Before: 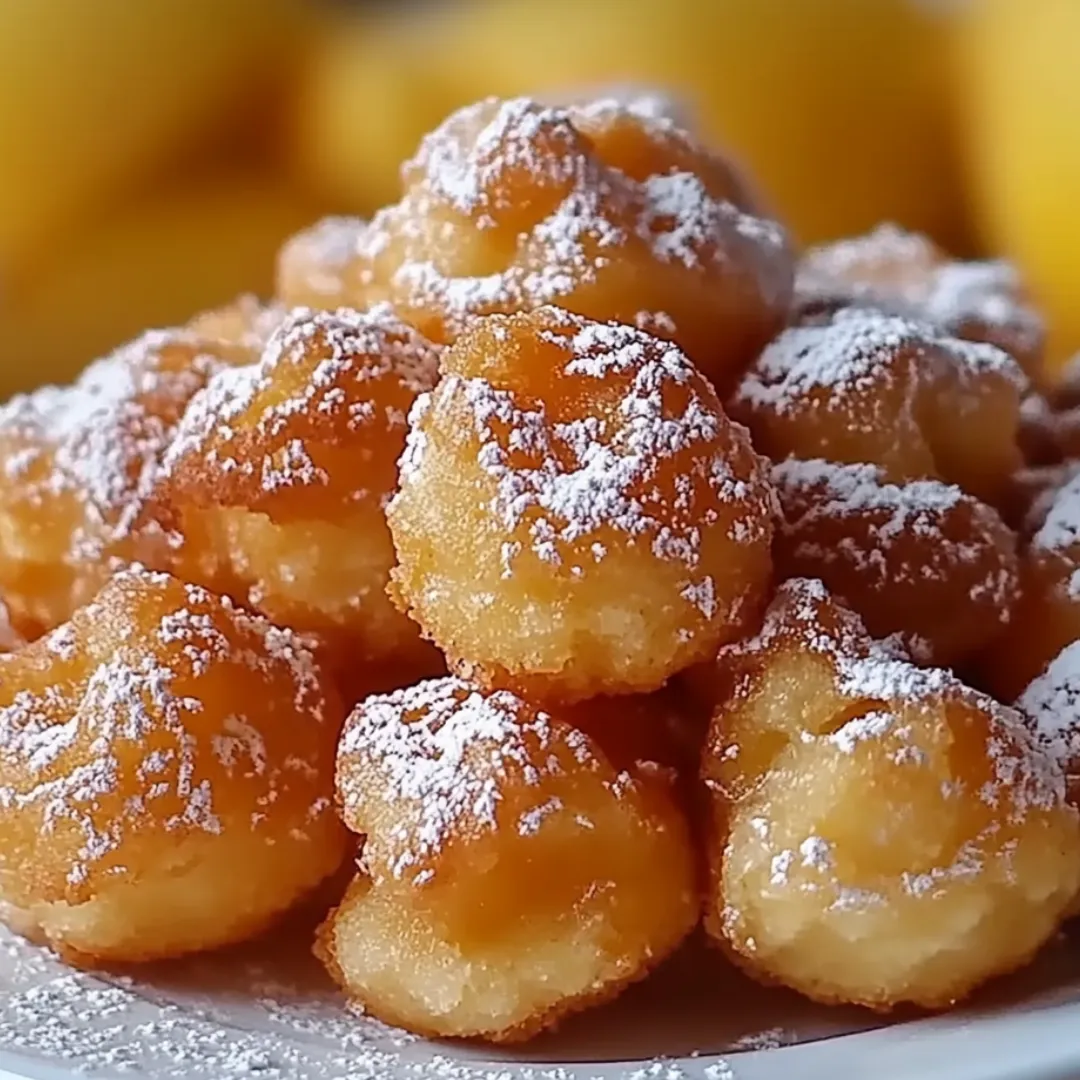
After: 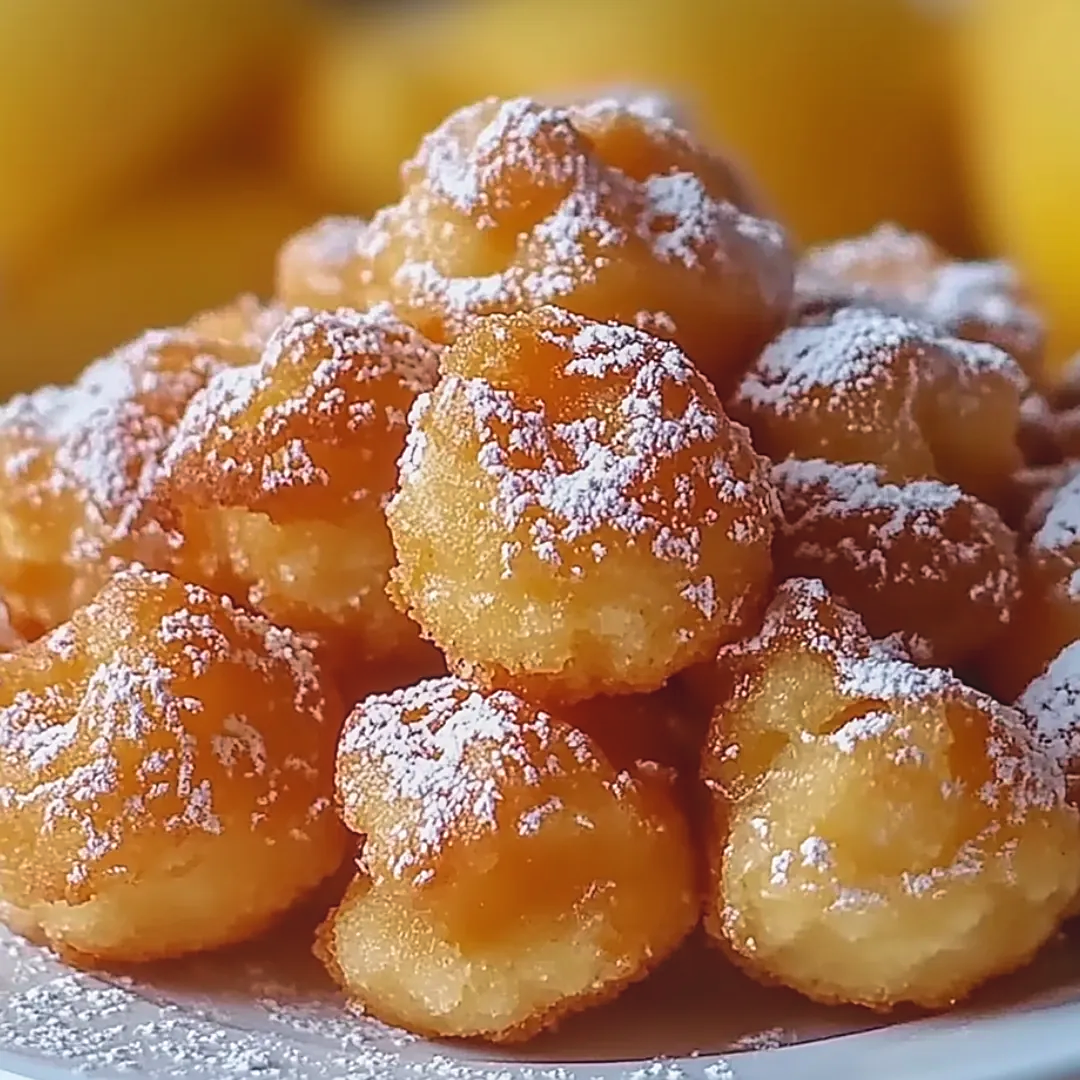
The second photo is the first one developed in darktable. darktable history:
local contrast: highlights 48%, shadows 0%, detail 100%
velvia: on, module defaults
sharpen: on, module defaults
tone equalizer: on, module defaults
